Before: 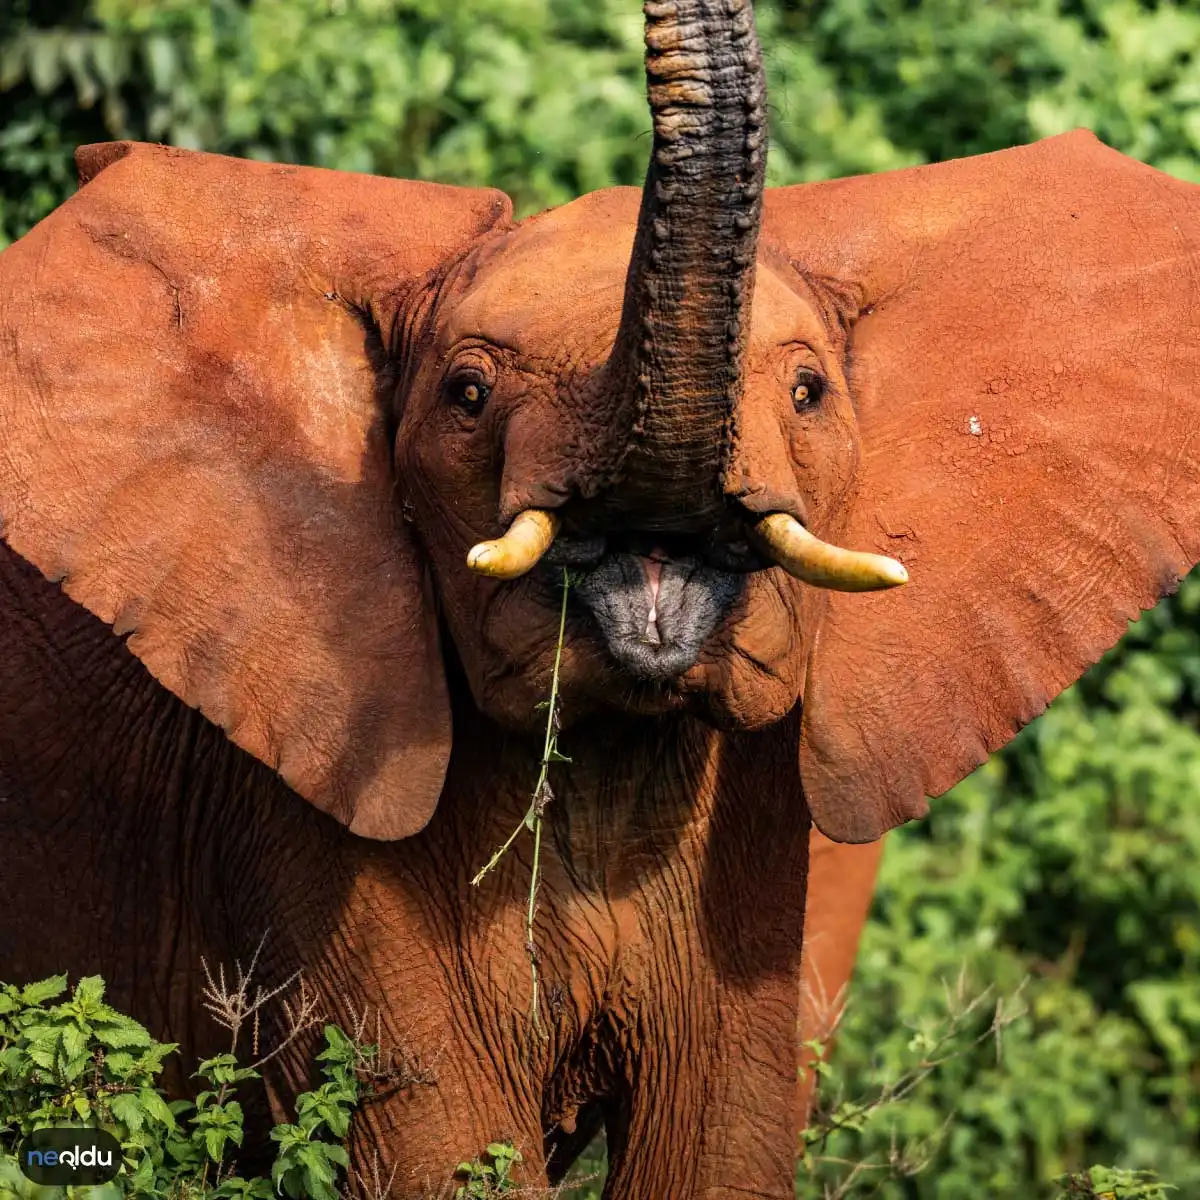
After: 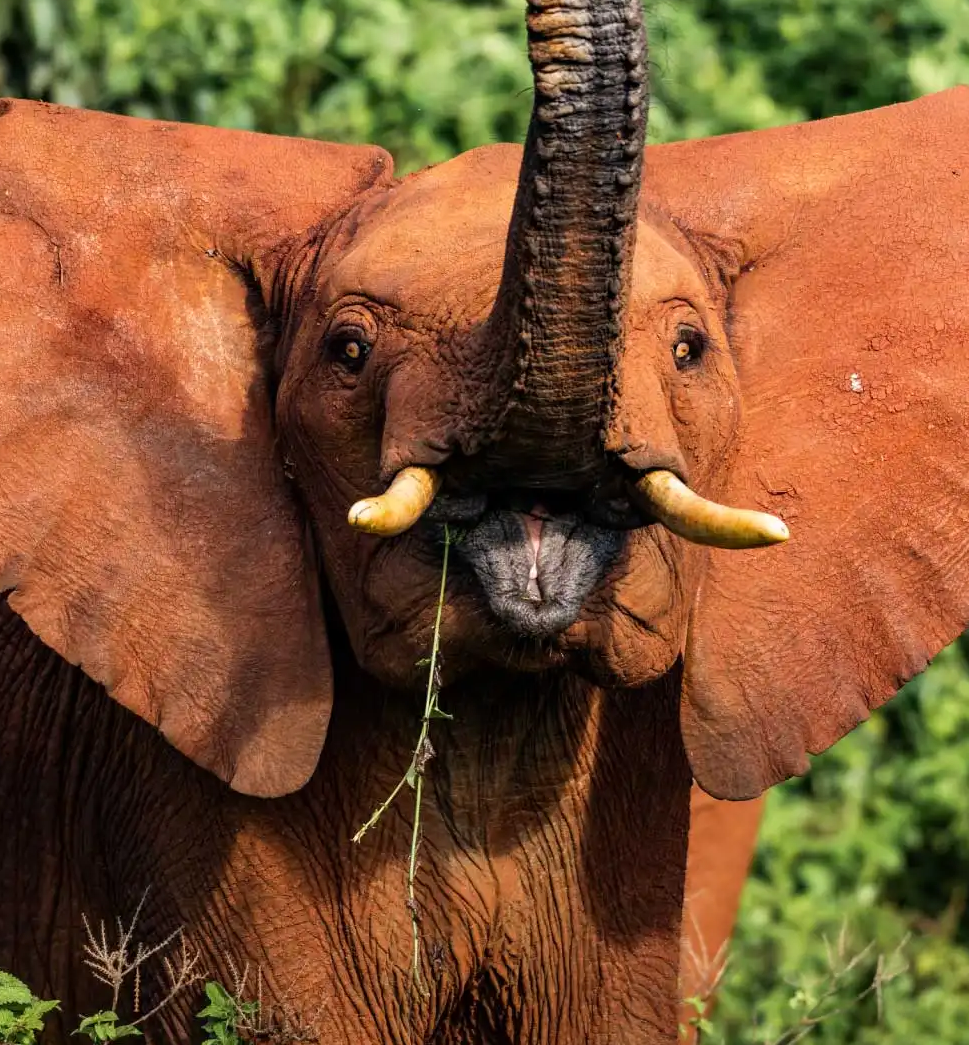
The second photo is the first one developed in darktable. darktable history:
crop: left 9.966%, top 3.64%, right 9.239%, bottom 9.249%
